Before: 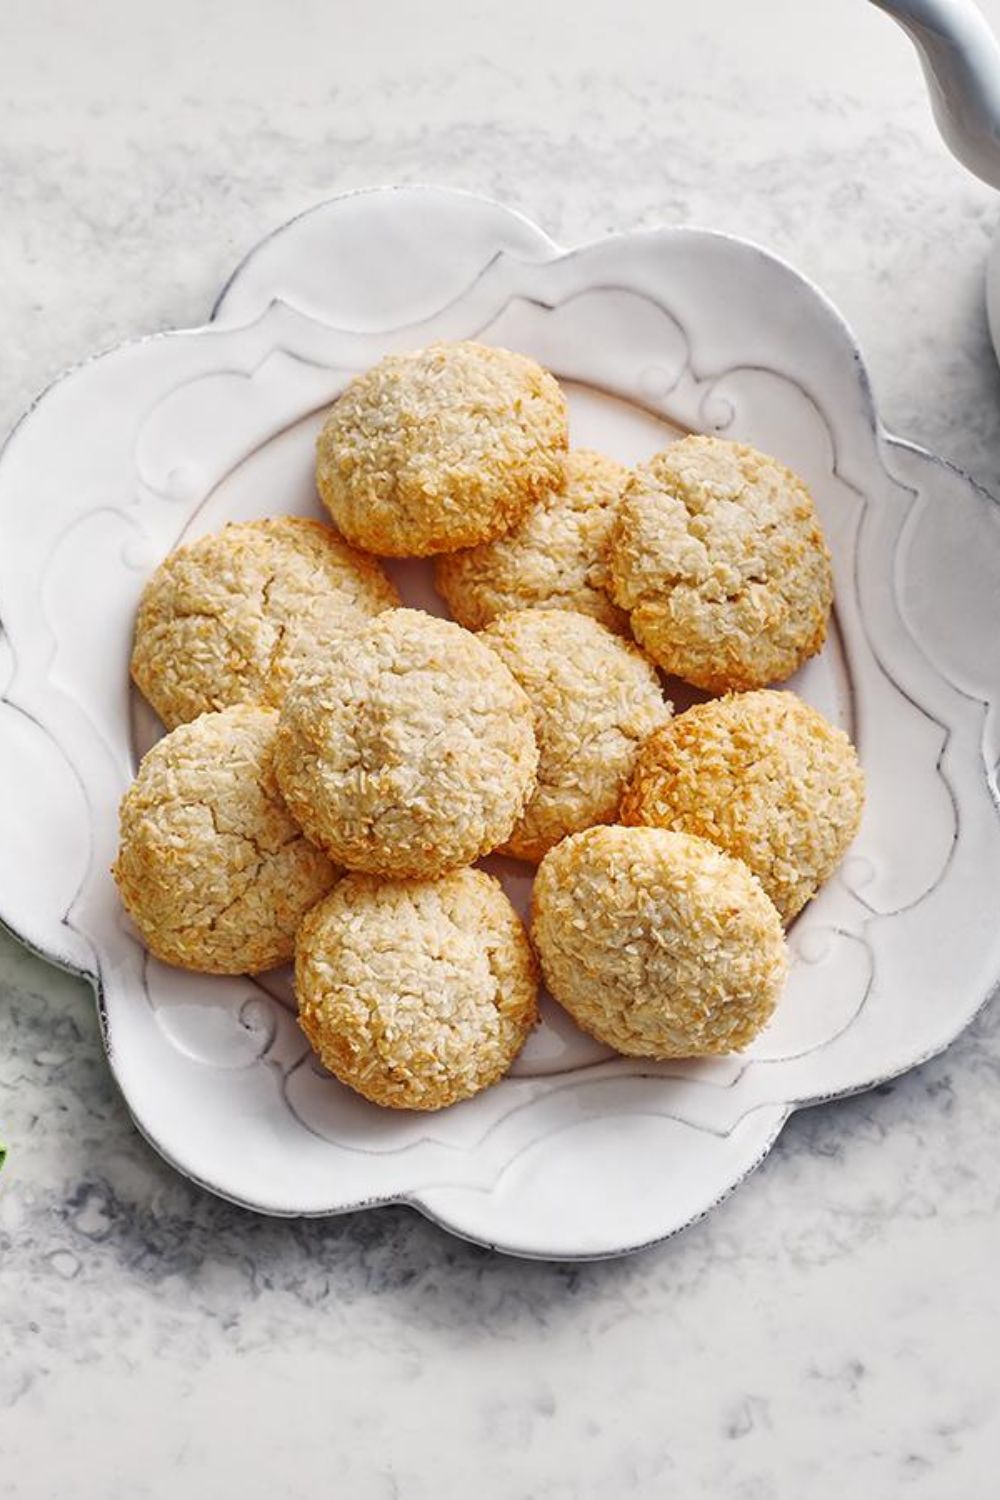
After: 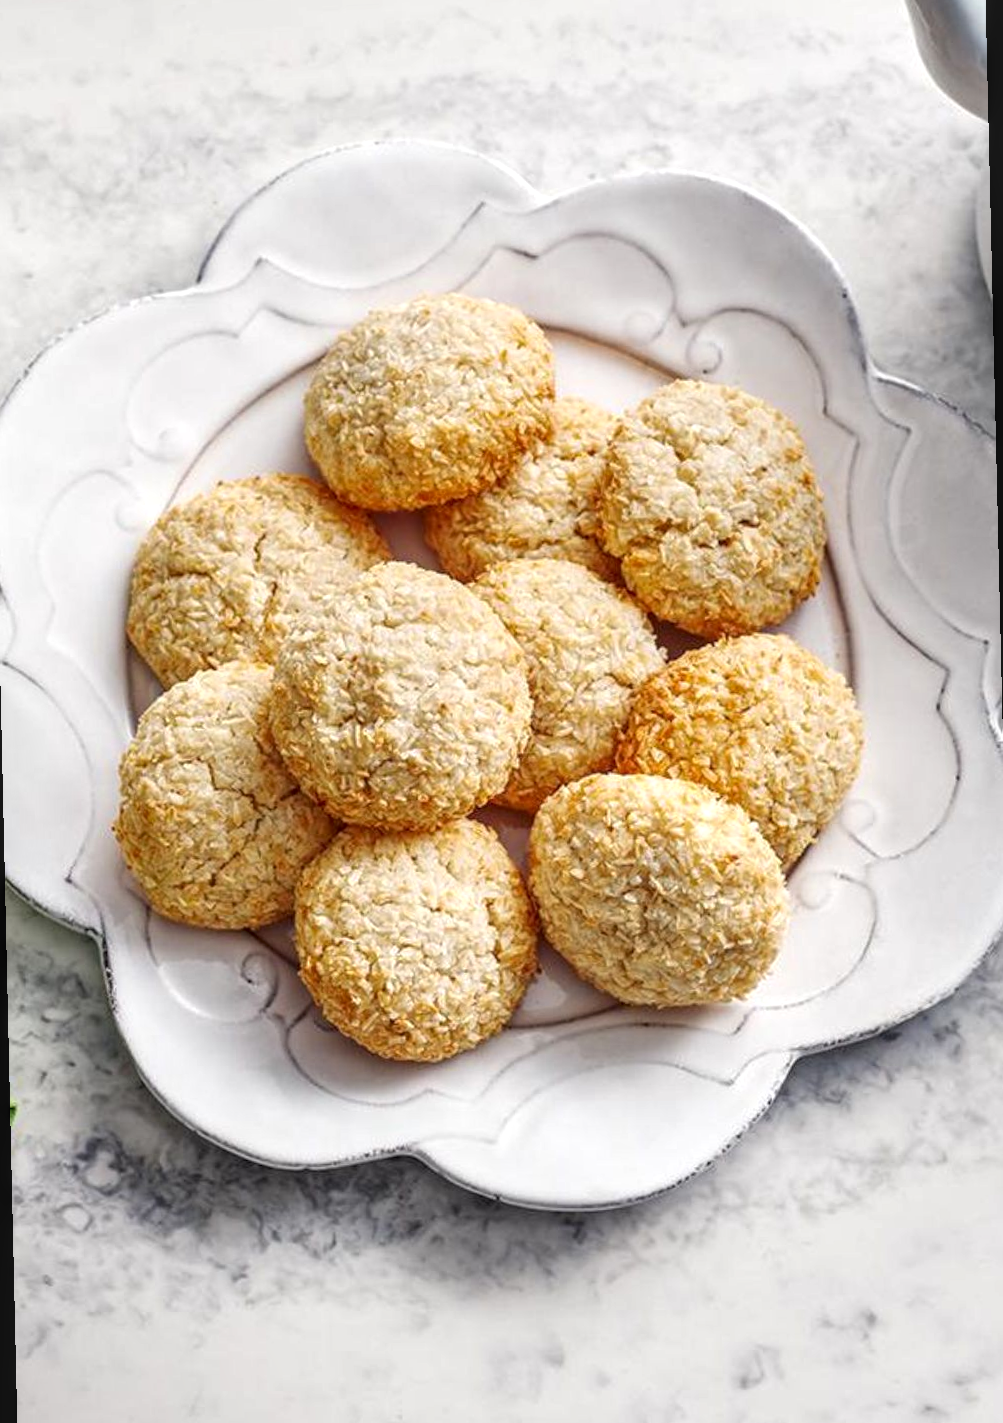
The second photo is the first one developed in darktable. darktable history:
rotate and perspective: rotation -1.32°, lens shift (horizontal) -0.031, crop left 0.015, crop right 0.985, crop top 0.047, crop bottom 0.982
local contrast: on, module defaults
exposure: exposure 0.197 EV, compensate highlight preservation false
white balance: emerald 1
